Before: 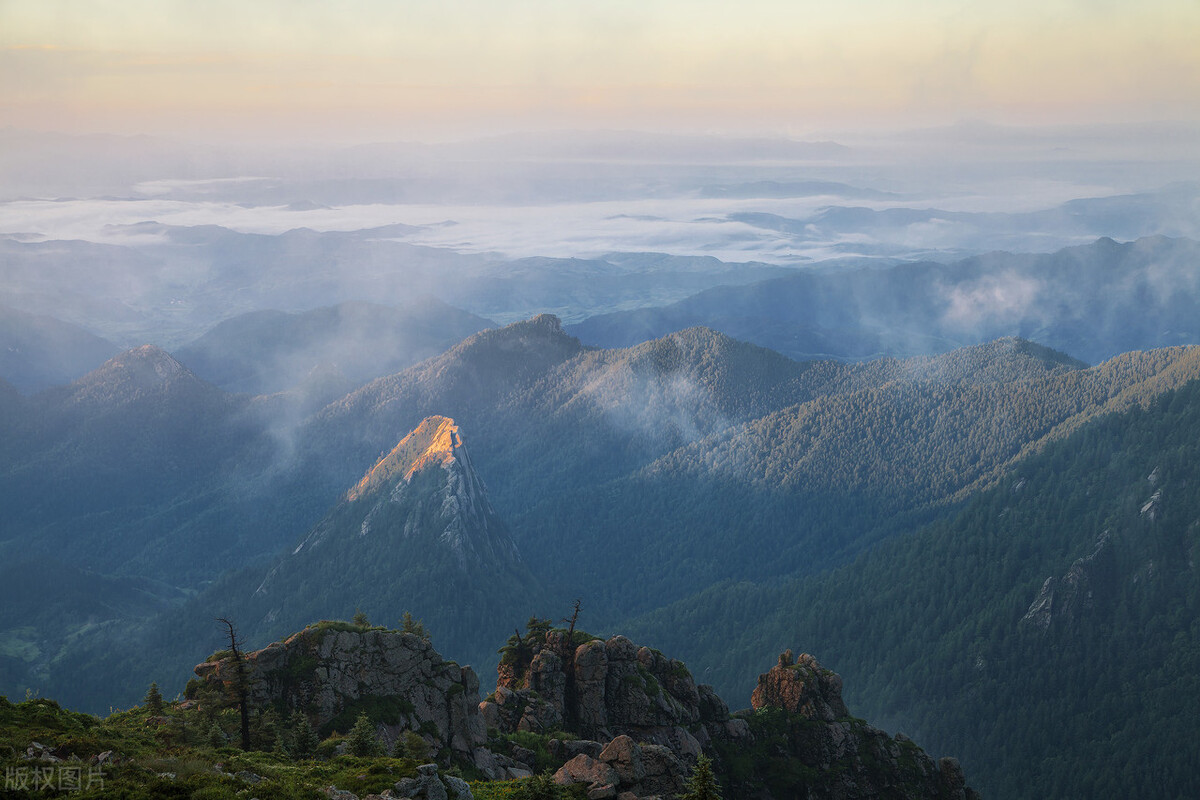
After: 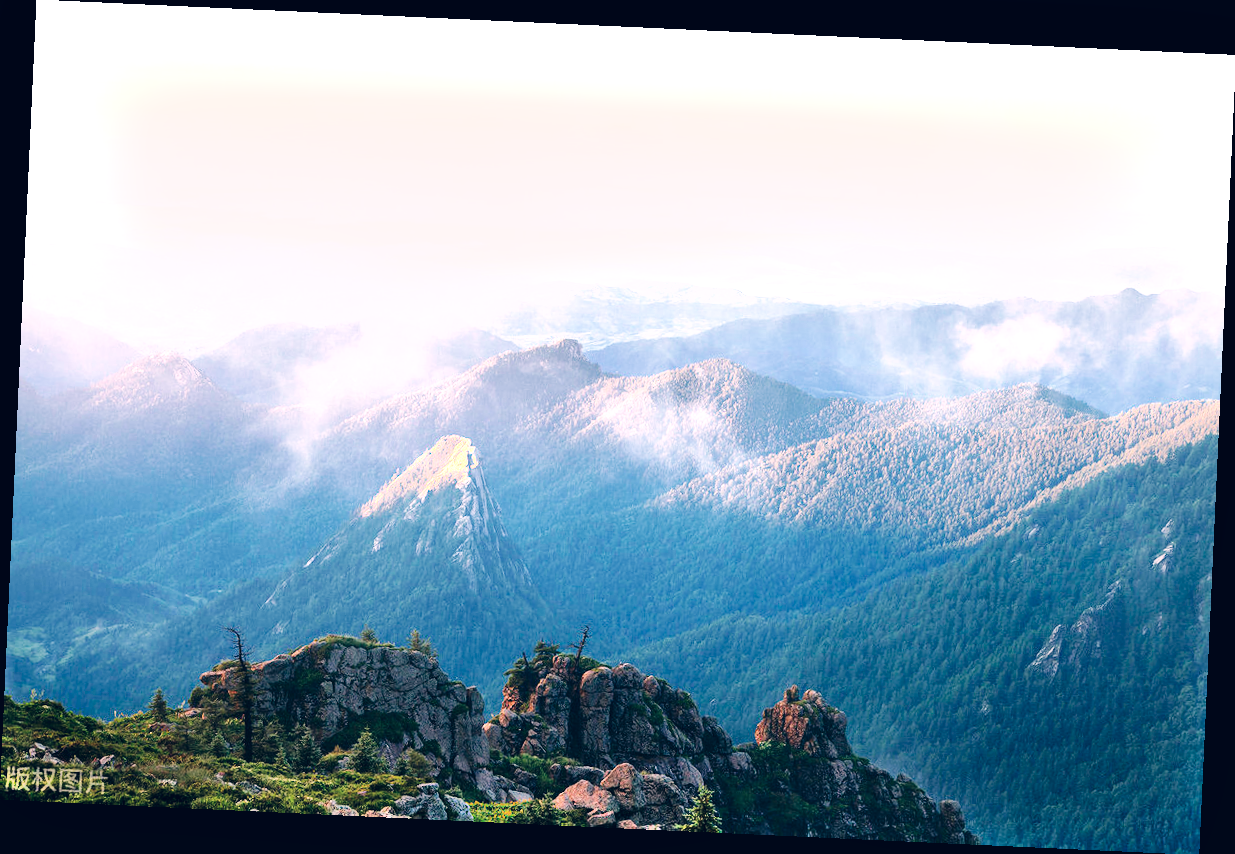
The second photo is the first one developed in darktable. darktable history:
exposure: black level correction 0, exposure 1.099 EV, compensate highlight preservation false
base curve: curves: ch0 [(0, 0) (0.032, 0.025) (0.121, 0.166) (0.206, 0.329) (0.605, 0.79) (1, 1)], preserve colors none
shadows and highlights: radius 45.72, white point adjustment 6.65, compress 79.89%, soften with gaussian
crop and rotate: angle -2.65°
color correction: highlights a* 14.13, highlights b* 5.85, shadows a* -6.1, shadows b* -15.51, saturation 0.836
